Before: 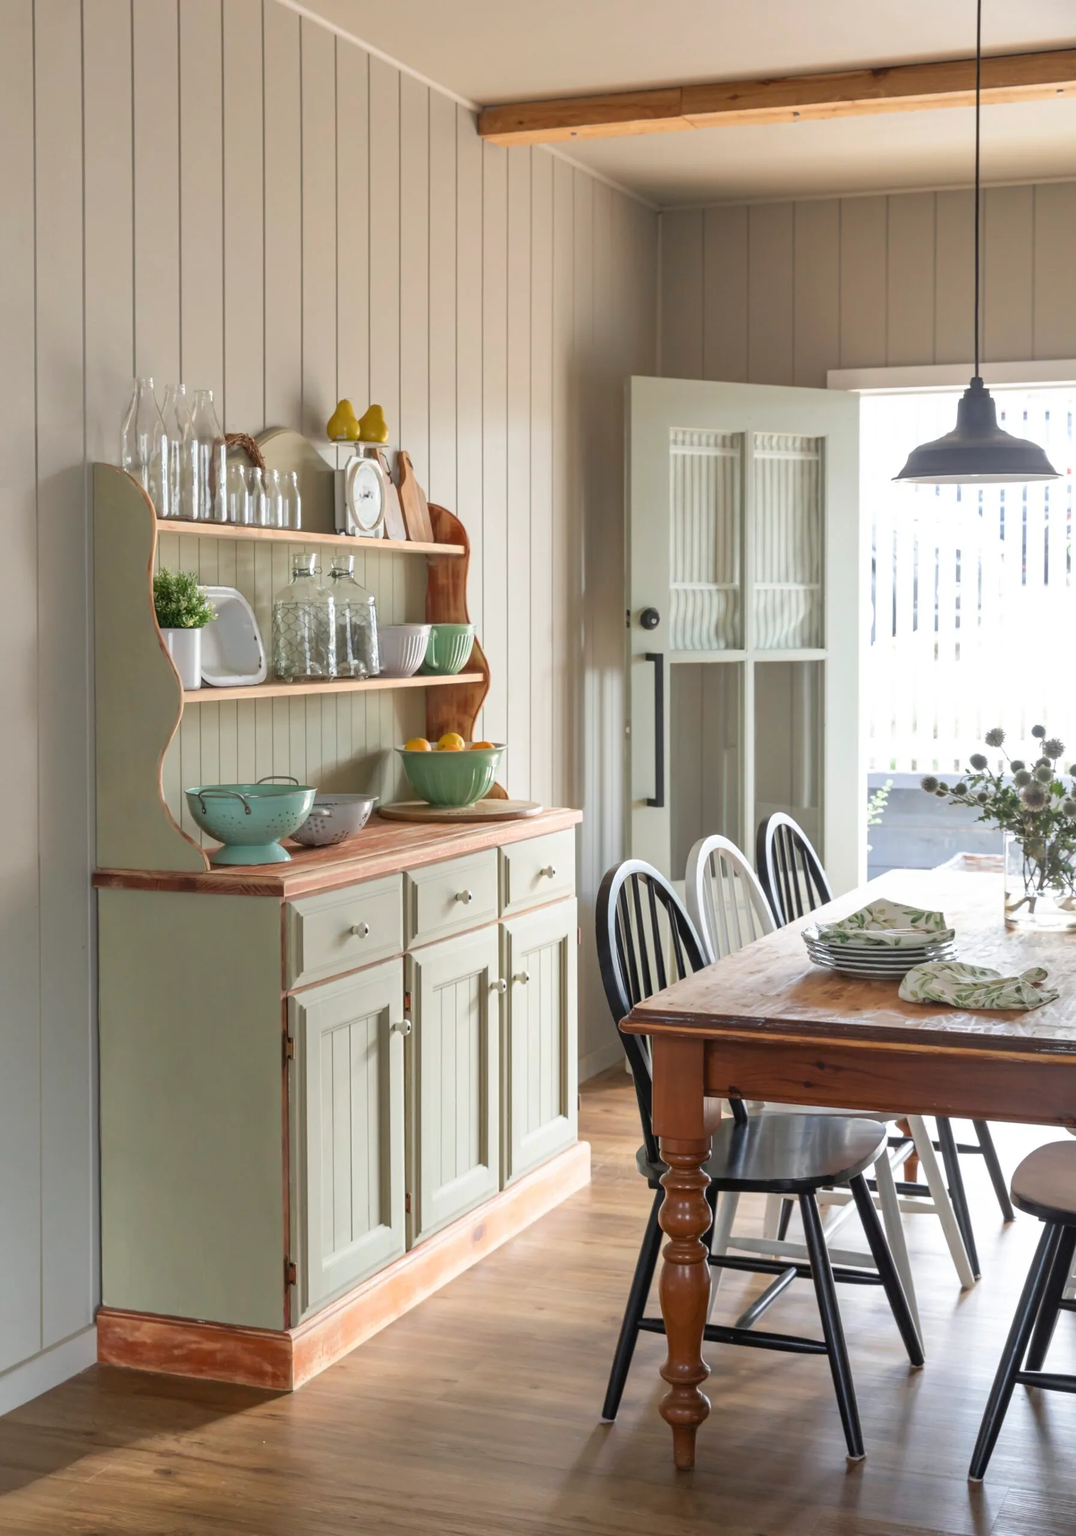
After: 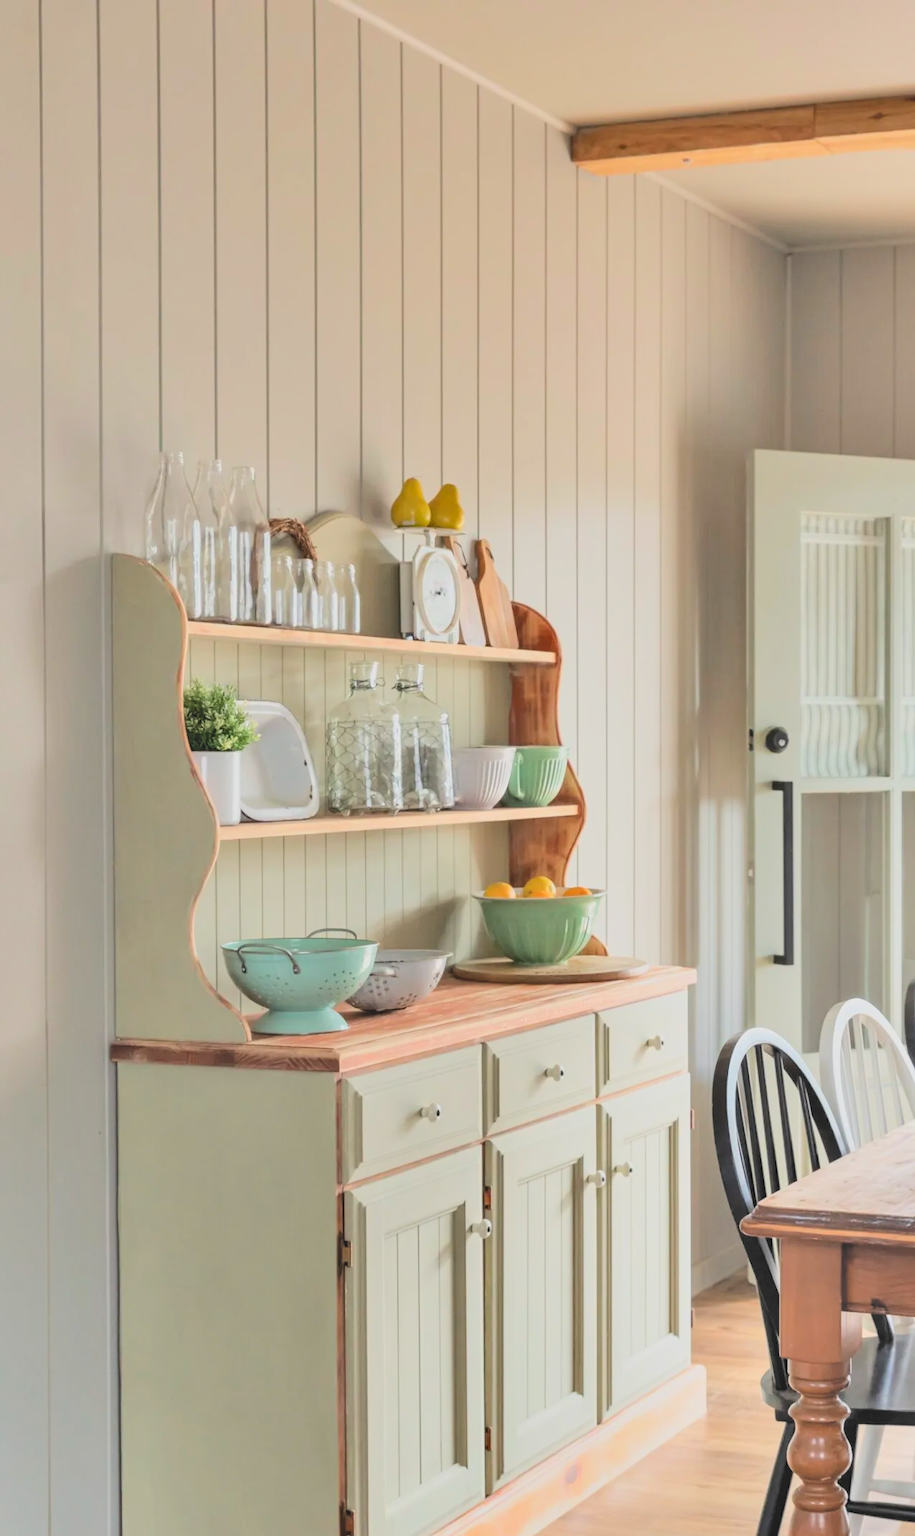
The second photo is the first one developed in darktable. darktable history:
contrast brightness saturation: brightness 0.993
filmic rgb: black relative exposure -7.65 EV, white relative exposure 4.56 EV, hardness 3.61, color science v6 (2022)
shadows and highlights: radius 119.15, shadows 42.13, highlights -62.21, soften with gaussian
crop: right 28.829%, bottom 16.364%
